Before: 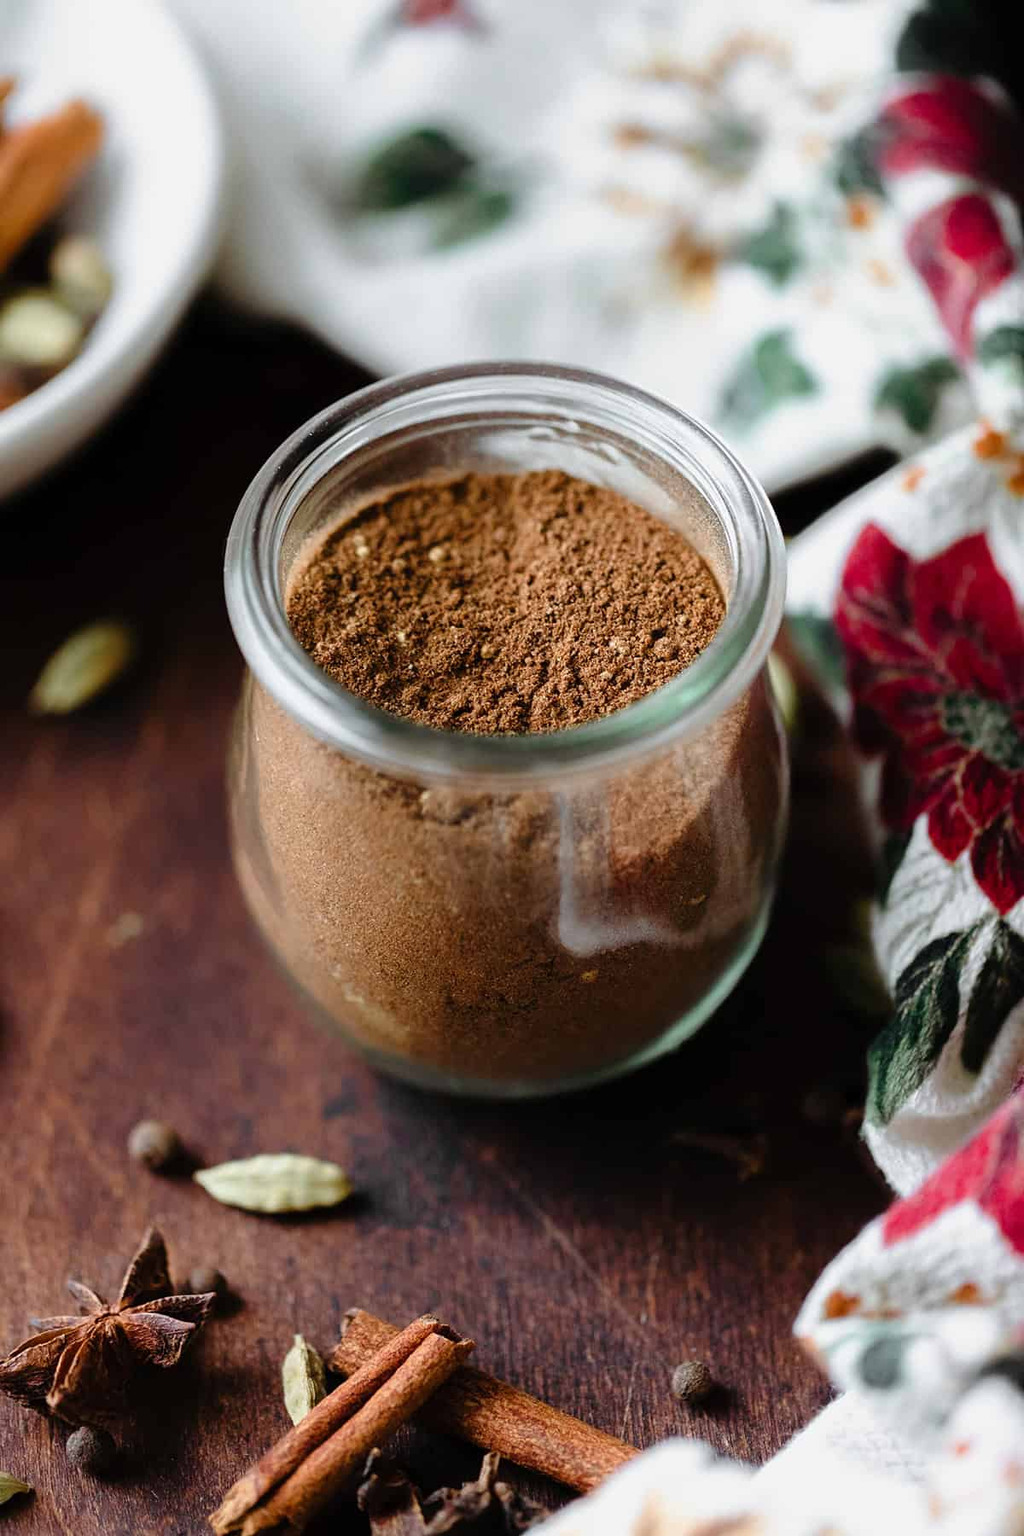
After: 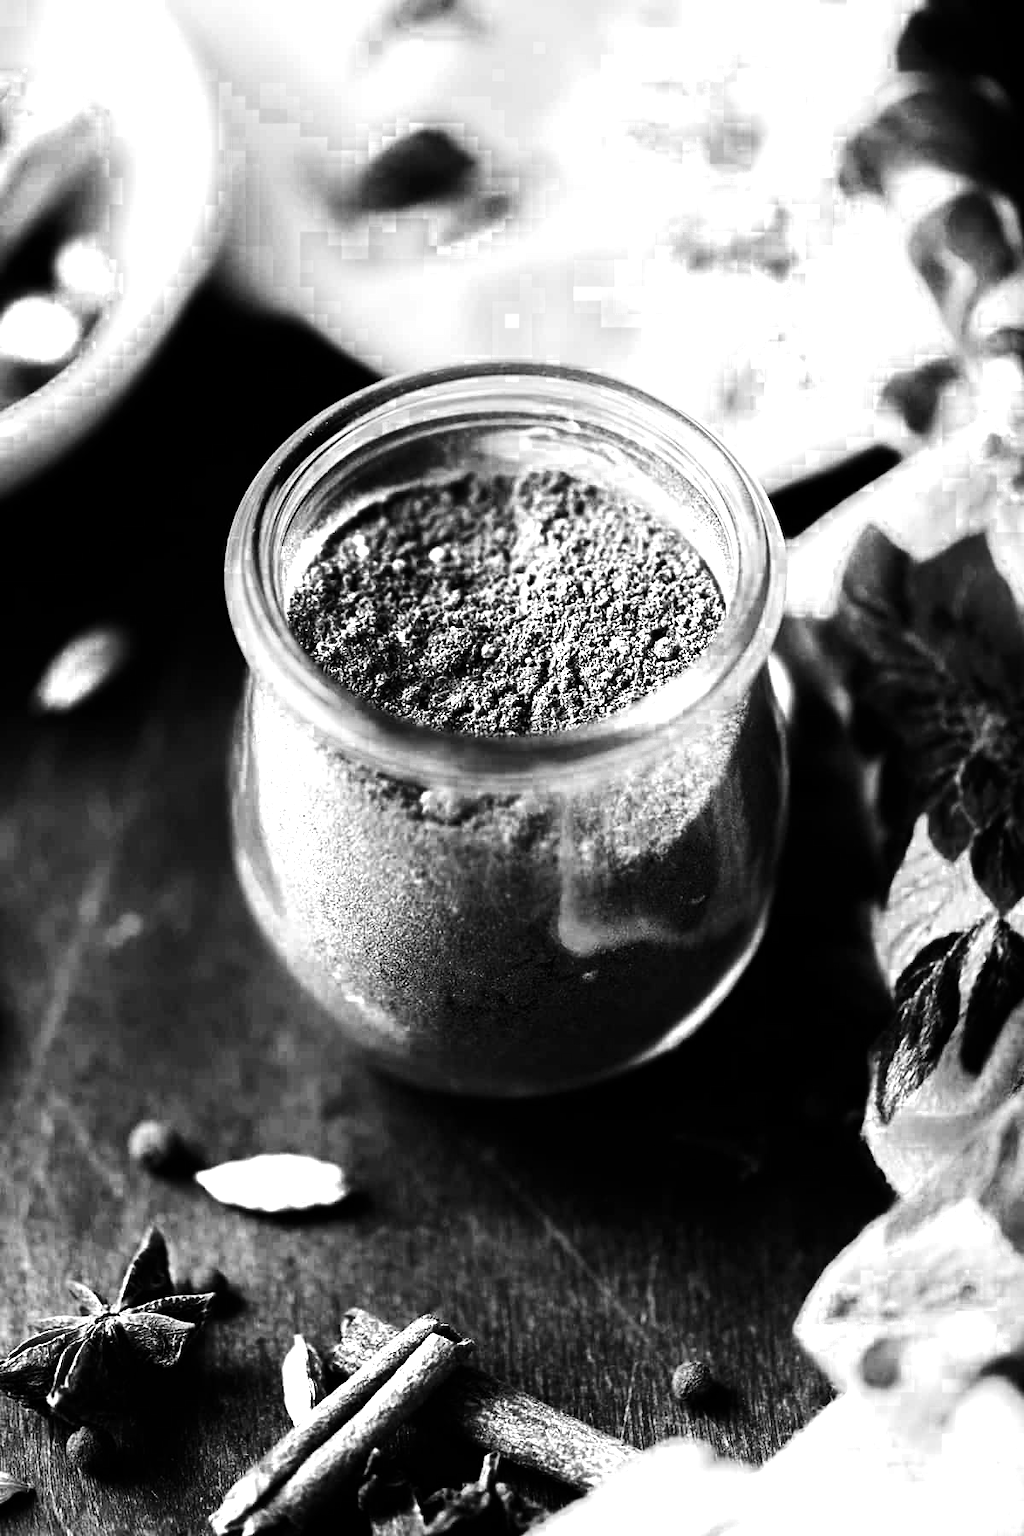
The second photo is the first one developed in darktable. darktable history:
vignetting: fall-off start 116.67%, fall-off radius 59.26%, brightness -0.31, saturation -0.056
contrast brightness saturation: contrast 0.24, brightness -0.24, saturation 0.14
exposure: exposure 0.636 EV, compensate highlight preservation false
color zones: curves: ch0 [(0, 0.554) (0.146, 0.662) (0.293, 0.86) (0.503, 0.774) (0.637, 0.106) (0.74, 0.072) (0.866, 0.488) (0.998, 0.569)]; ch1 [(0, 0) (0.143, 0) (0.286, 0) (0.429, 0) (0.571, 0) (0.714, 0) (0.857, 0)]
